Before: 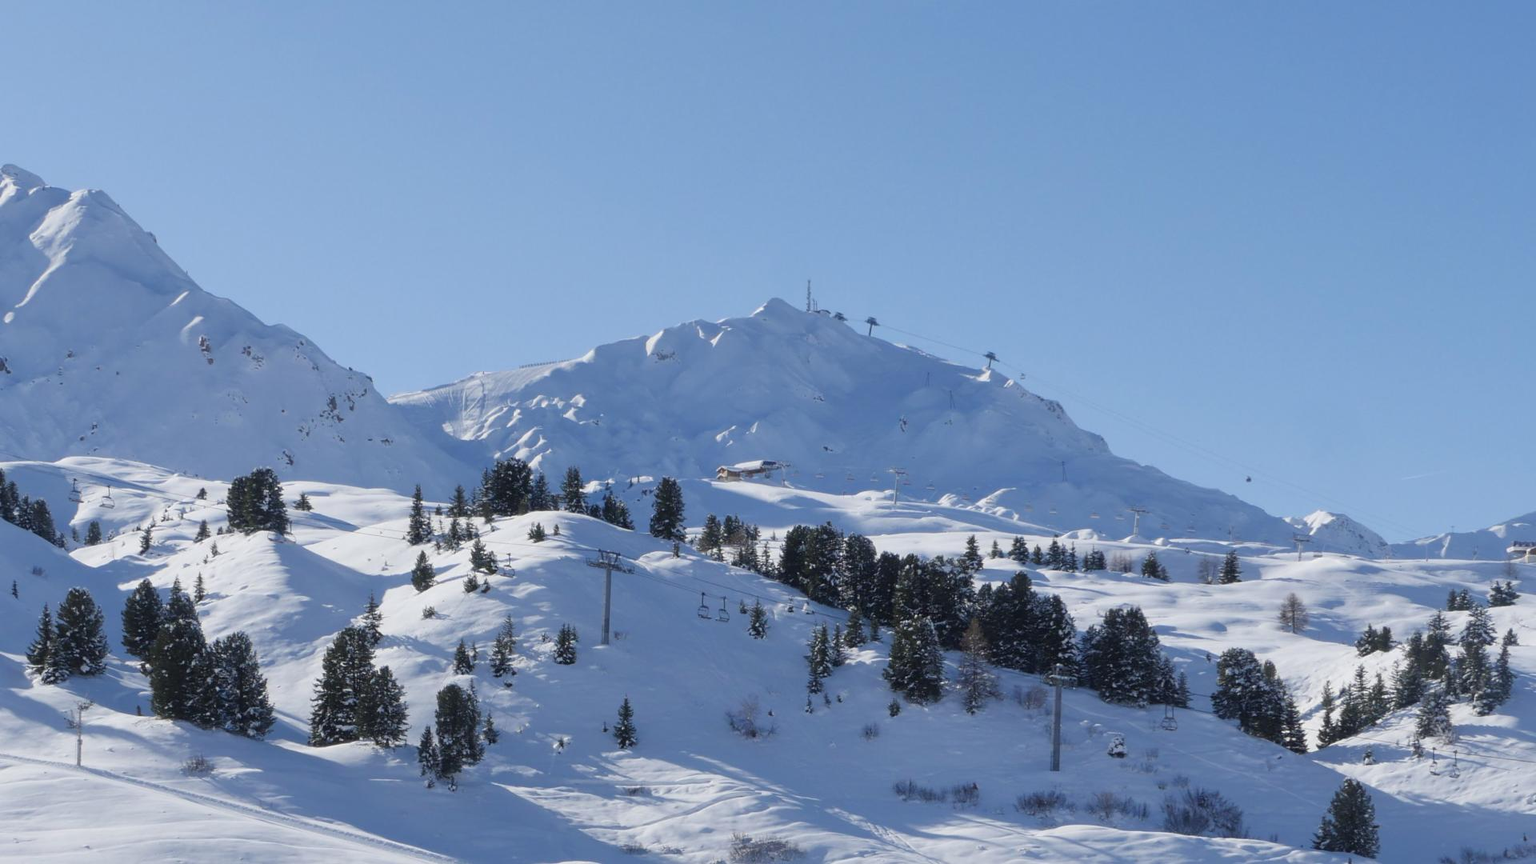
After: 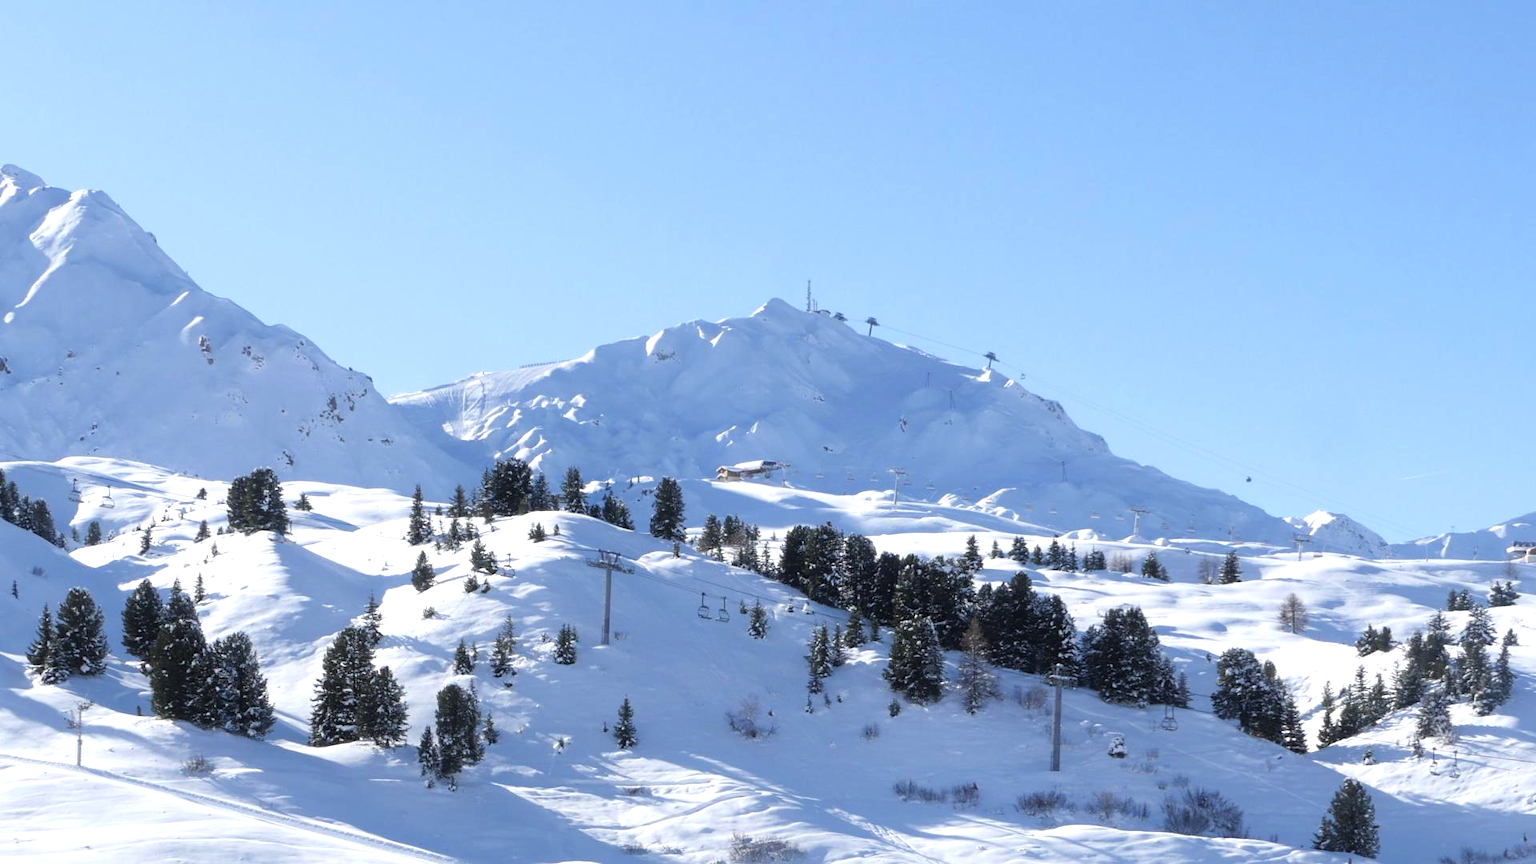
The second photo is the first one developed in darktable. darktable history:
tone equalizer: -8 EV -0.747 EV, -7 EV -0.712 EV, -6 EV -0.6 EV, -5 EV -0.406 EV, -3 EV 0.368 EV, -2 EV 0.6 EV, -1 EV 0.684 EV, +0 EV 0.751 EV
